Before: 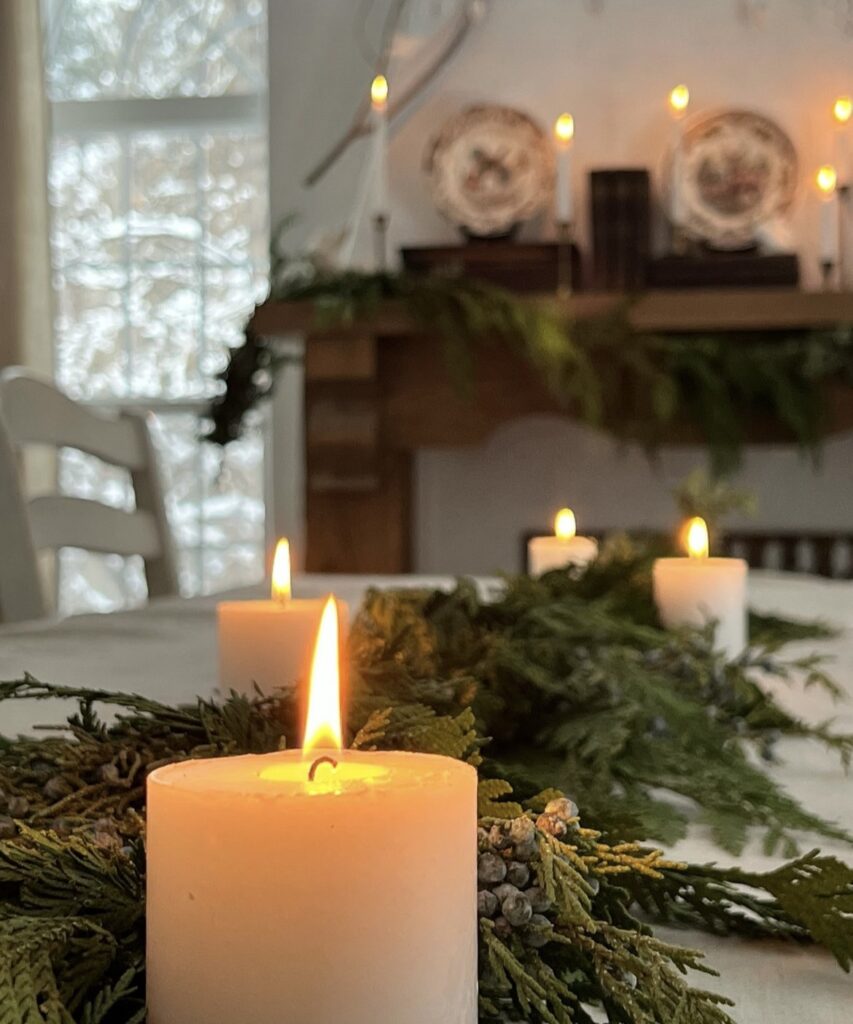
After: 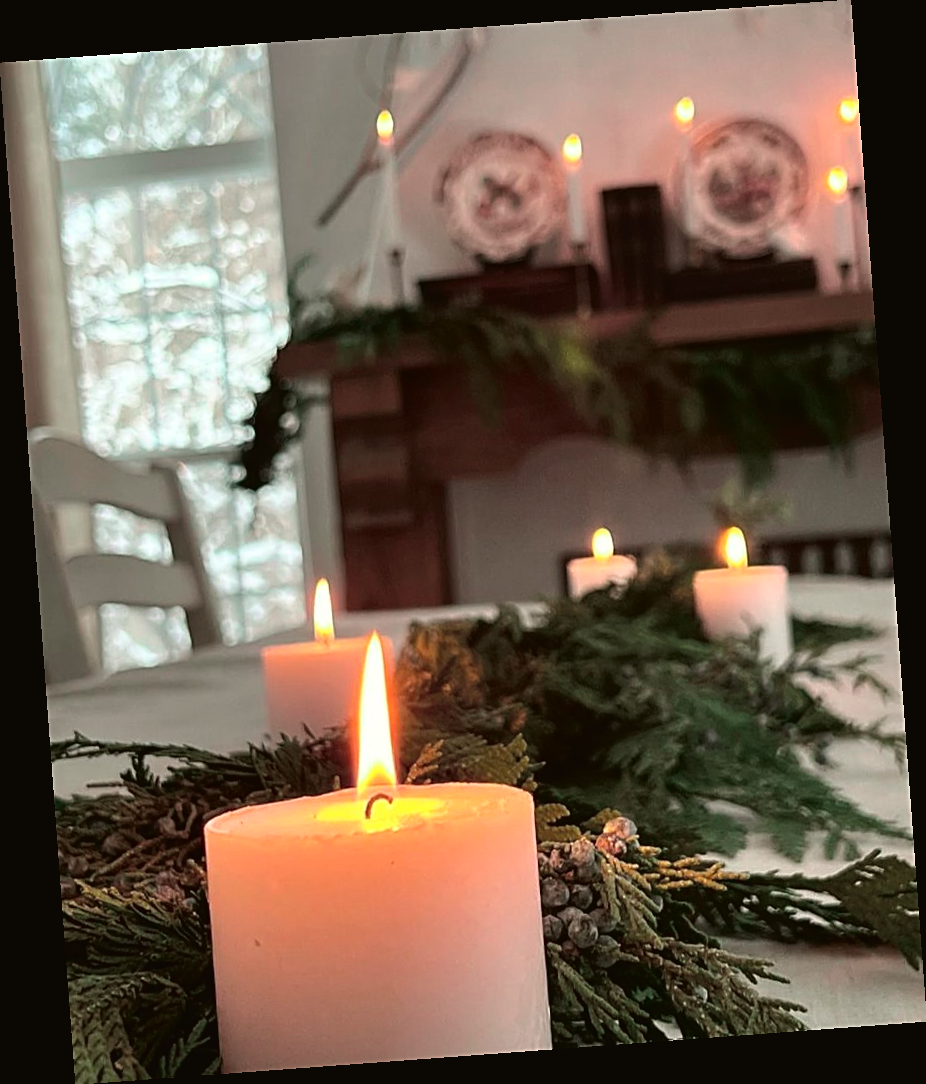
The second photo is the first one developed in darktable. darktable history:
tone curve: curves: ch0 [(0, 0.021) (0.059, 0.053) (0.197, 0.191) (0.32, 0.311) (0.495, 0.505) (0.725, 0.731) (0.89, 0.919) (1, 1)]; ch1 [(0, 0) (0.094, 0.081) (0.285, 0.299) (0.401, 0.424) (0.453, 0.439) (0.495, 0.496) (0.54, 0.55) (0.615, 0.637) (0.657, 0.683) (1, 1)]; ch2 [(0, 0) (0.257, 0.217) (0.43, 0.421) (0.498, 0.507) (0.547, 0.539) (0.595, 0.56) (0.644, 0.599) (1, 1)], color space Lab, independent channels, preserve colors none
rotate and perspective: rotation -4.25°, automatic cropping off
sharpen: on, module defaults
rgb curve: curves: ch0 [(0, 0) (0.078, 0.051) (0.929, 0.956) (1, 1)], compensate middle gray true
